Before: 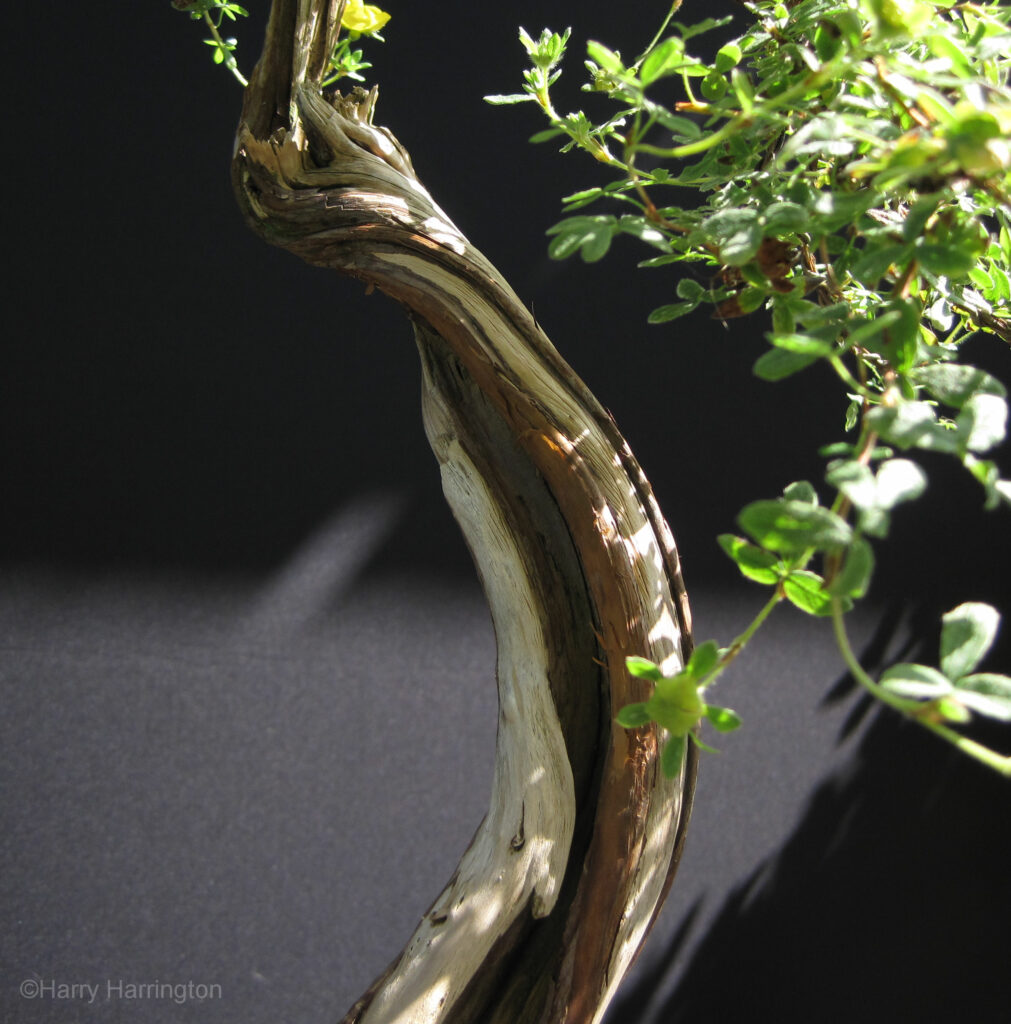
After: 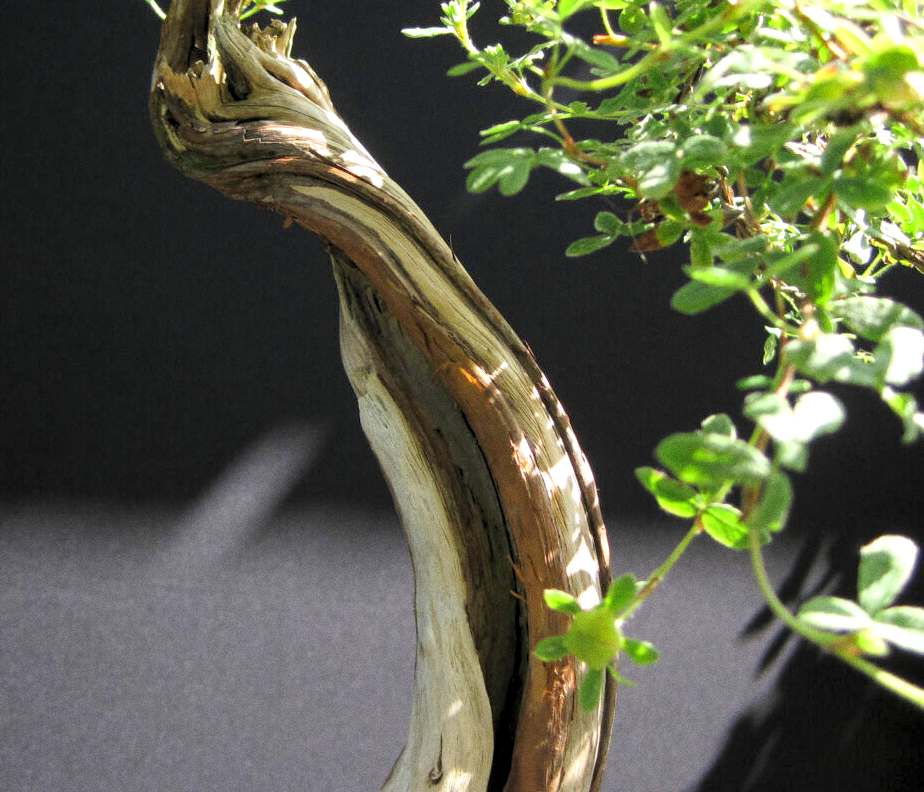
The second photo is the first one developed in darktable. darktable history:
grain: coarseness 0.09 ISO
levels: black 3.83%, white 90.64%, levels [0.044, 0.416, 0.908]
crop: left 8.155%, top 6.611%, bottom 15.385%
